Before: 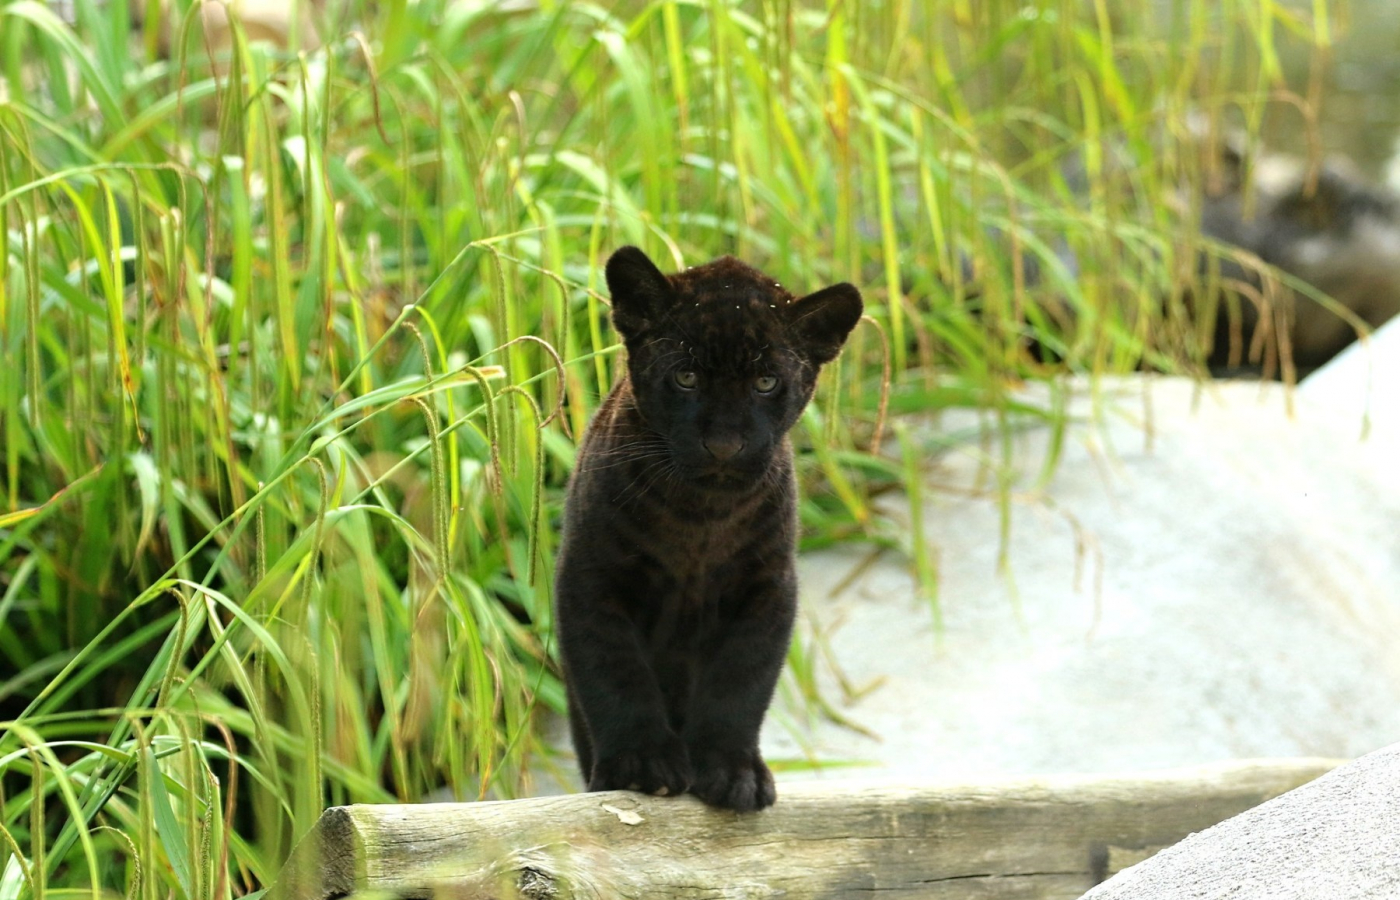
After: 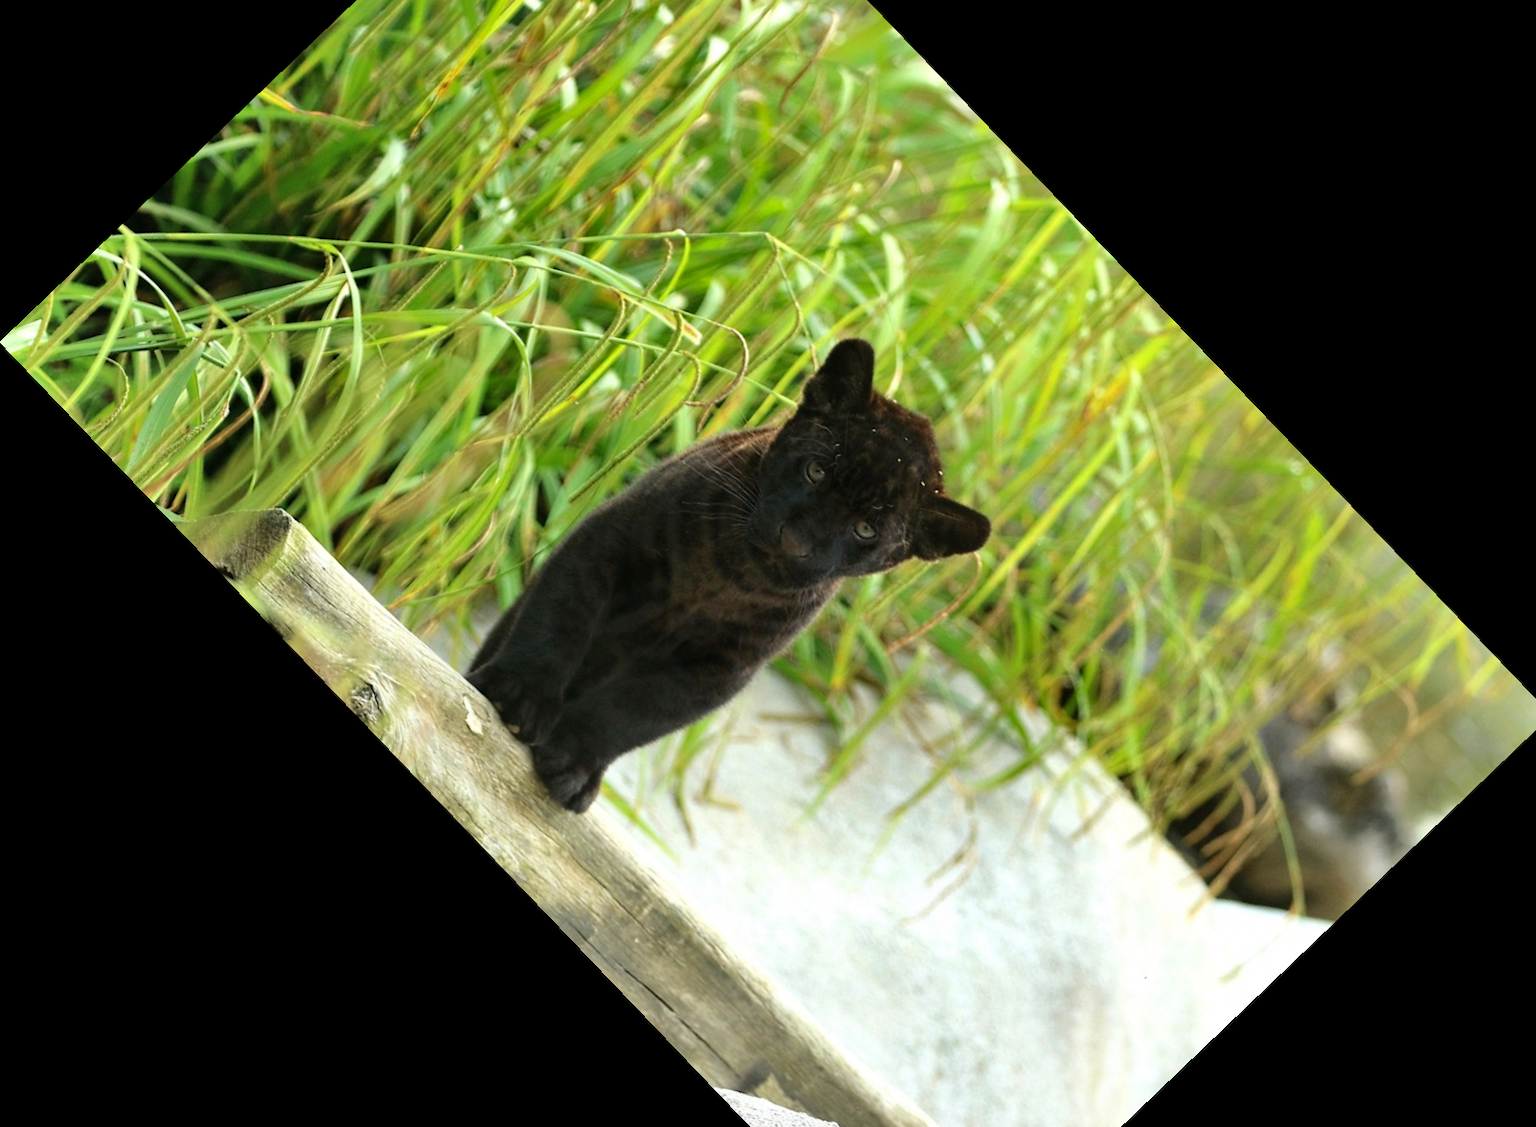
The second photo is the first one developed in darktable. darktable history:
crop and rotate: angle -46.26°, top 16.234%, right 0.912%, bottom 11.704%
shadows and highlights: low approximation 0.01, soften with gaussian
